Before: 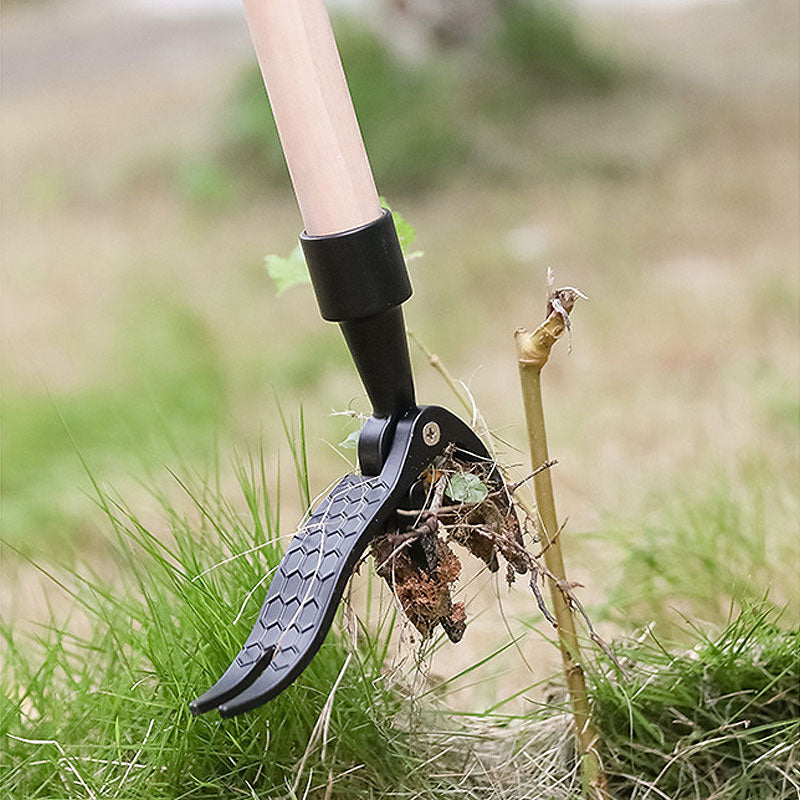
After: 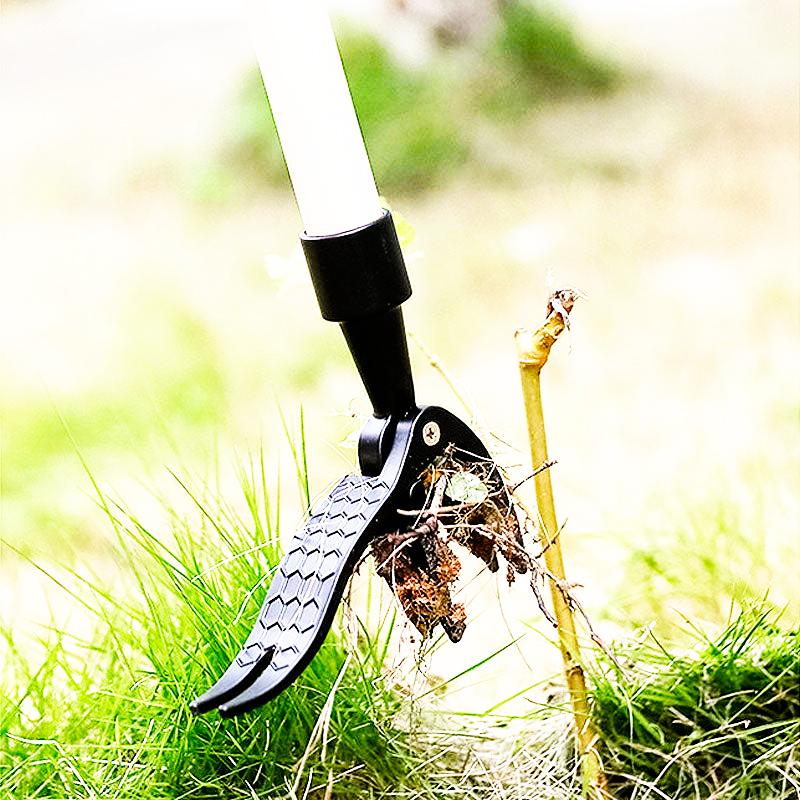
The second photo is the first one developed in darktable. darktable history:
base curve: curves: ch0 [(0, 0) (0.007, 0.004) (0.027, 0.03) (0.046, 0.07) (0.207, 0.54) (0.442, 0.872) (0.673, 0.972) (1, 1)], preserve colors none
color balance: lift [0.991, 1, 1, 1], gamma [0.996, 1, 1, 1], input saturation 98.52%, contrast 20.34%, output saturation 103.72%
